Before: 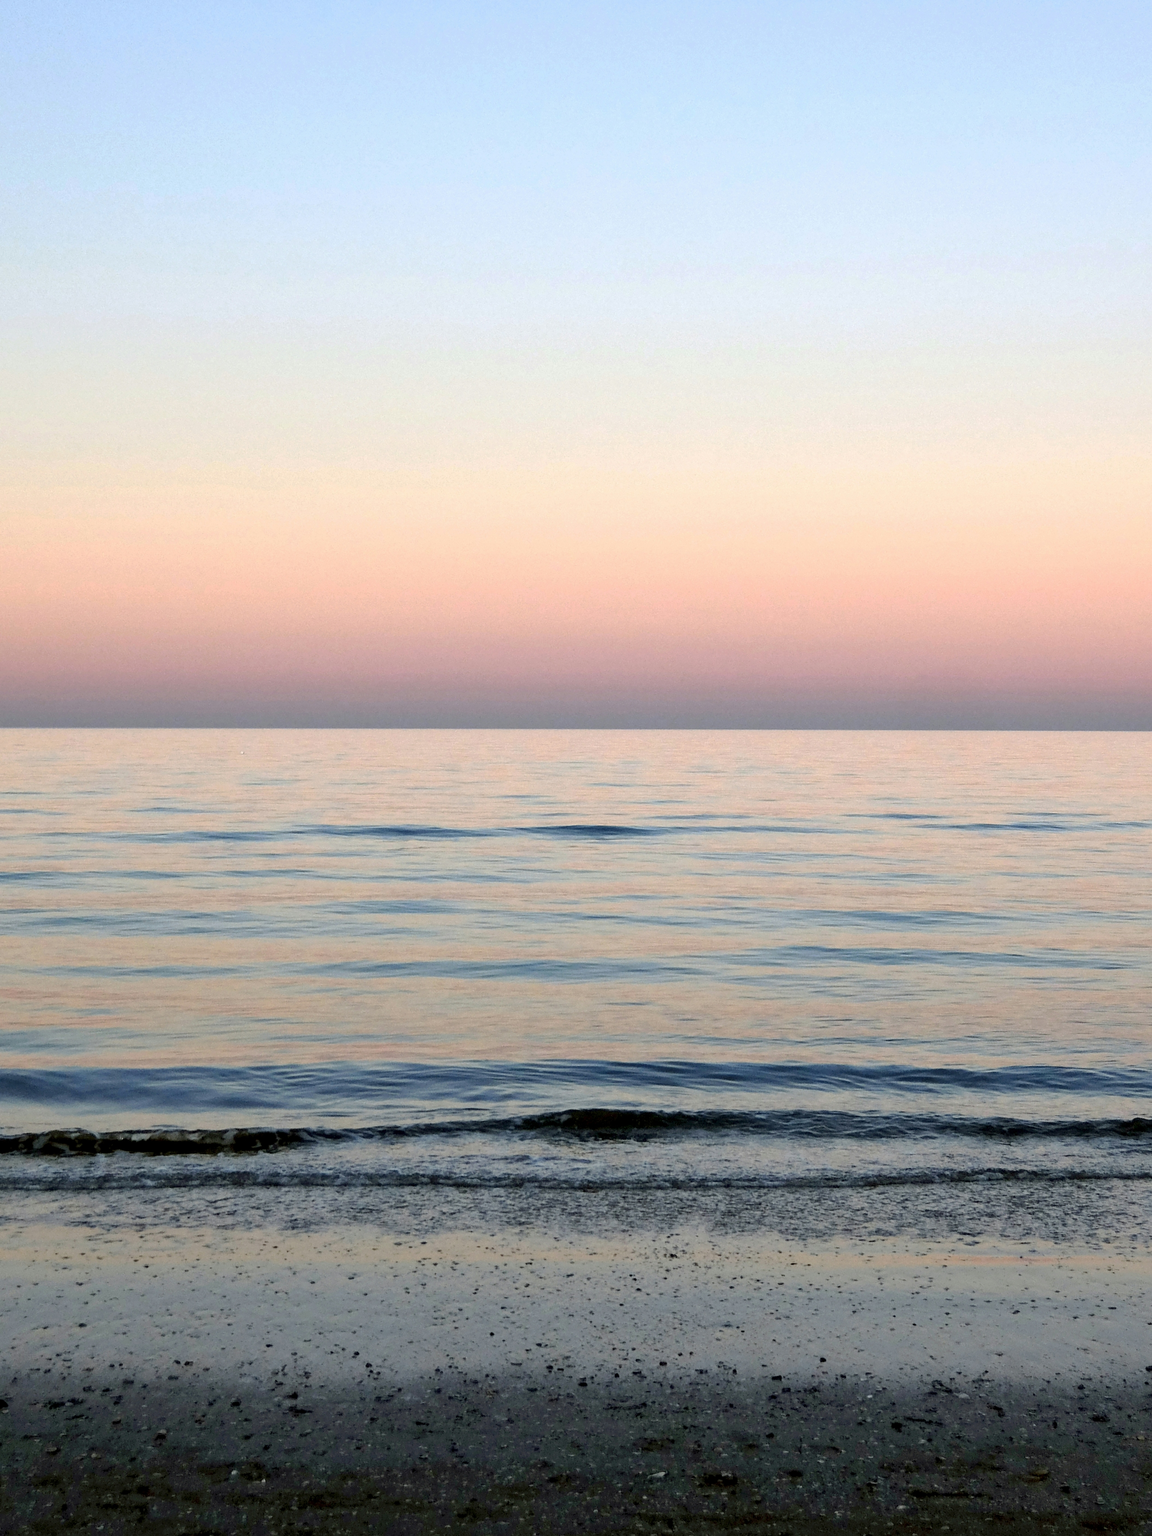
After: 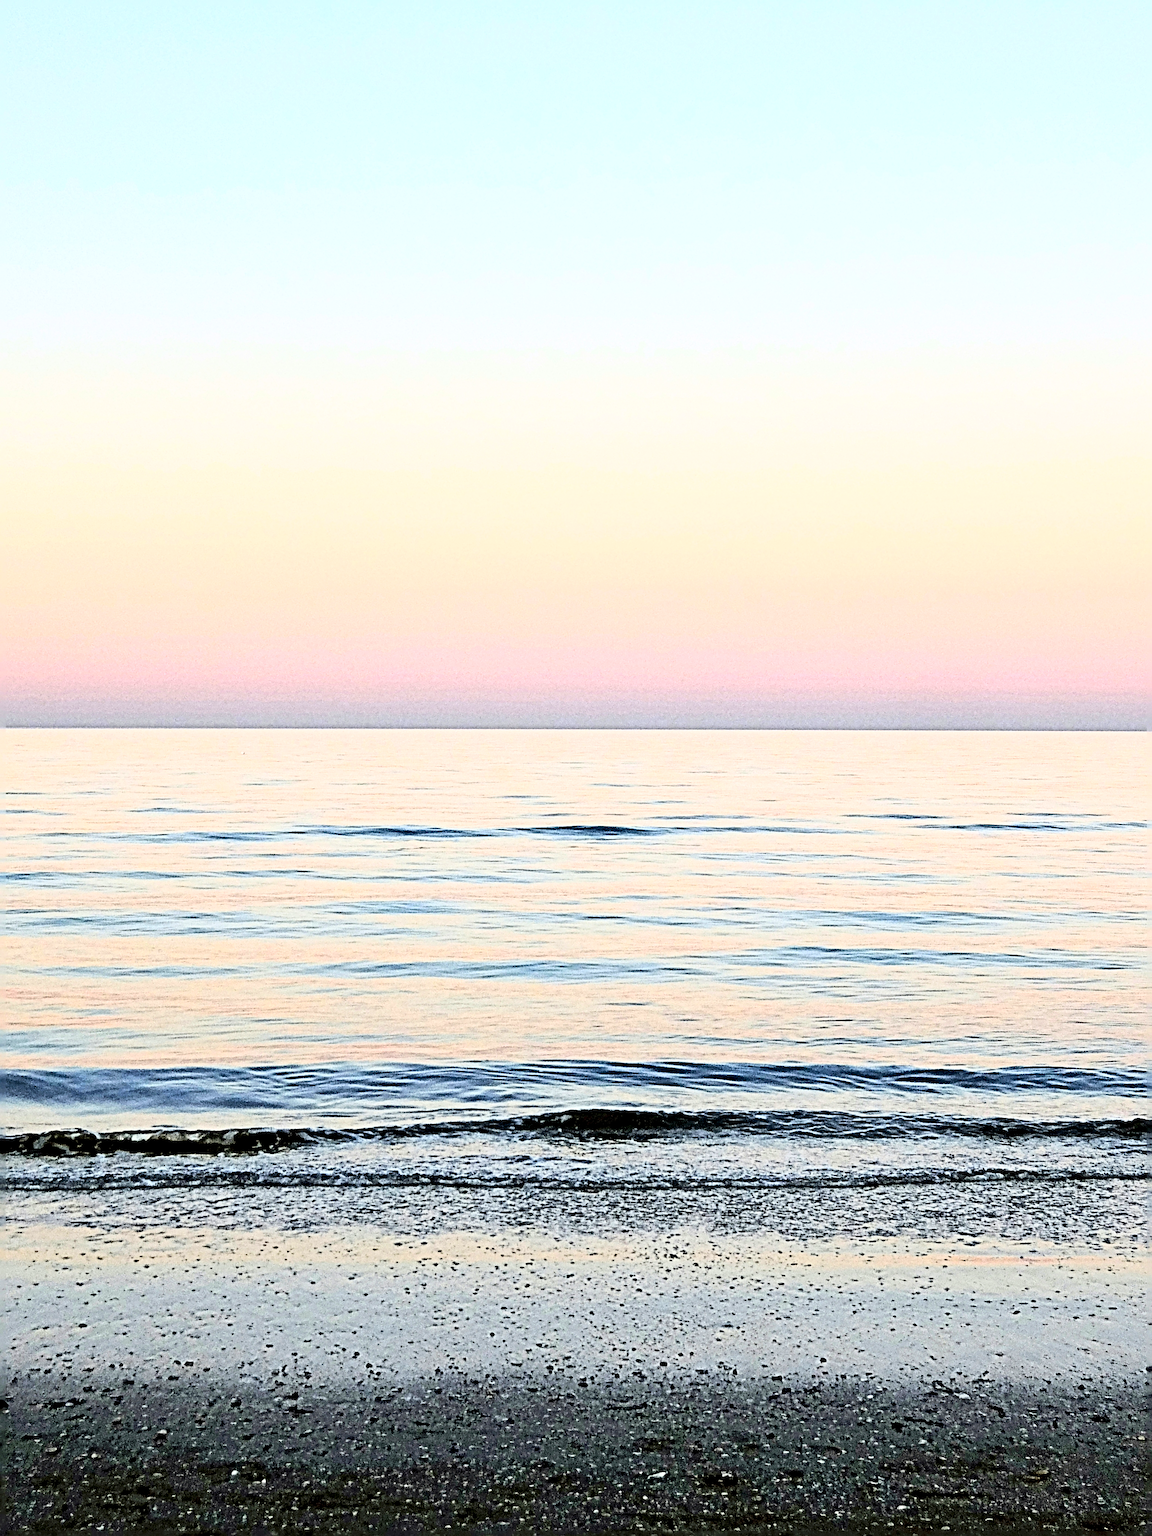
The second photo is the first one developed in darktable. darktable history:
base curve: curves: ch0 [(0, 0) (0.018, 0.026) (0.143, 0.37) (0.33, 0.731) (0.458, 0.853) (0.735, 0.965) (0.905, 0.986) (1, 1)]
sharpen: radius 6.3, amount 1.8, threshold 0
